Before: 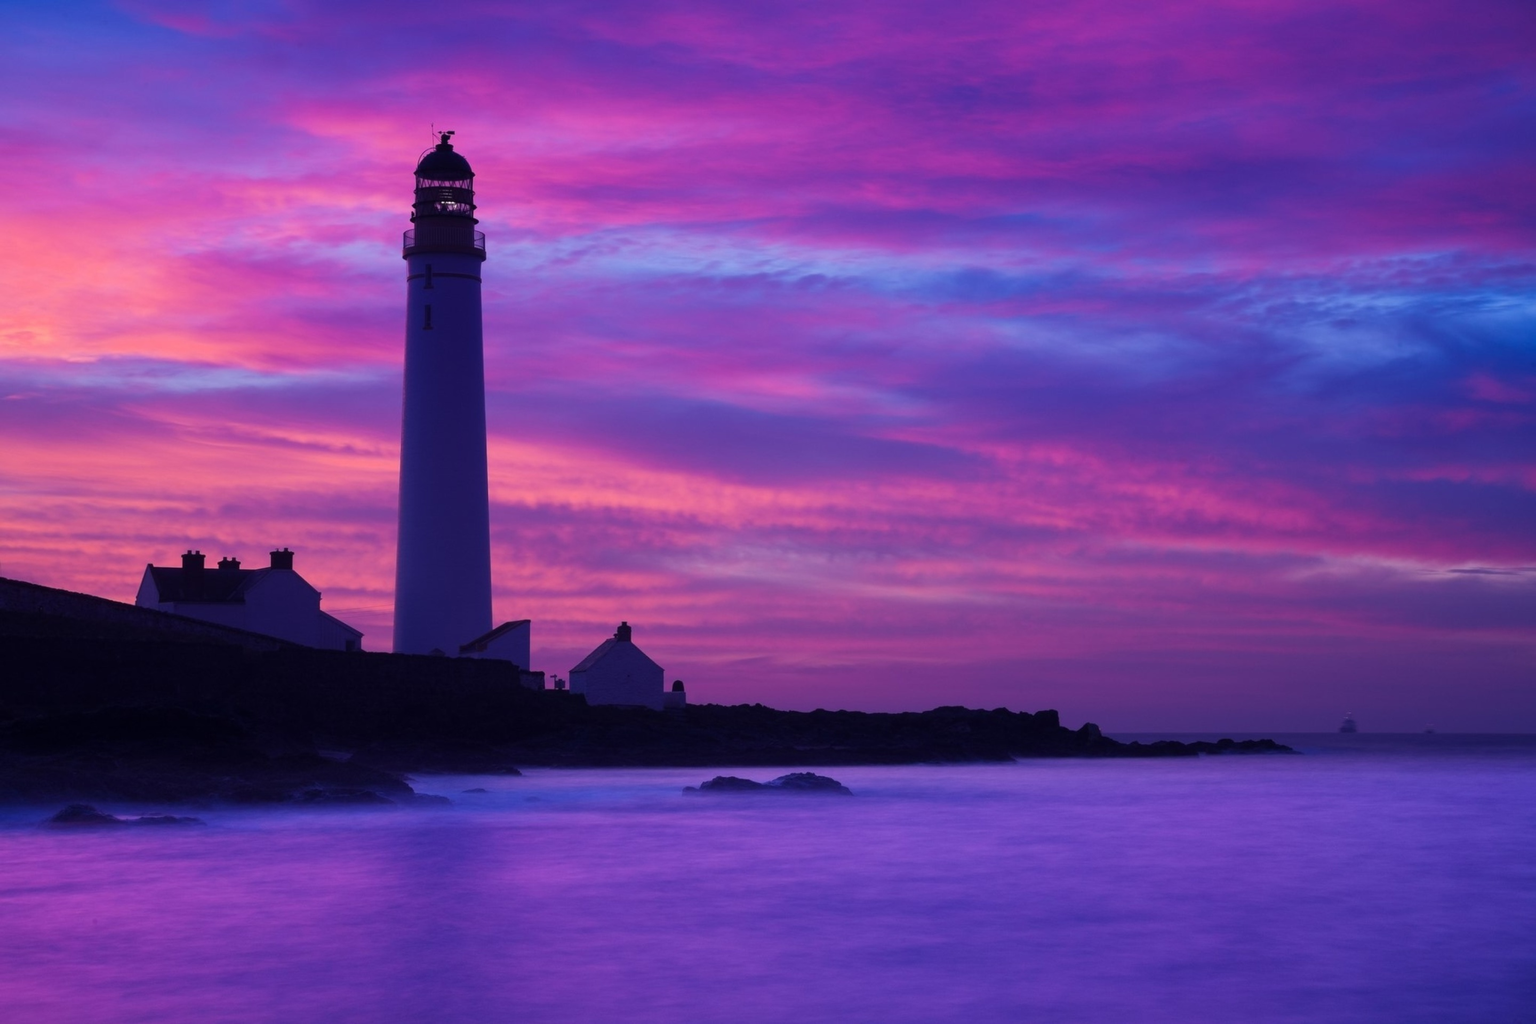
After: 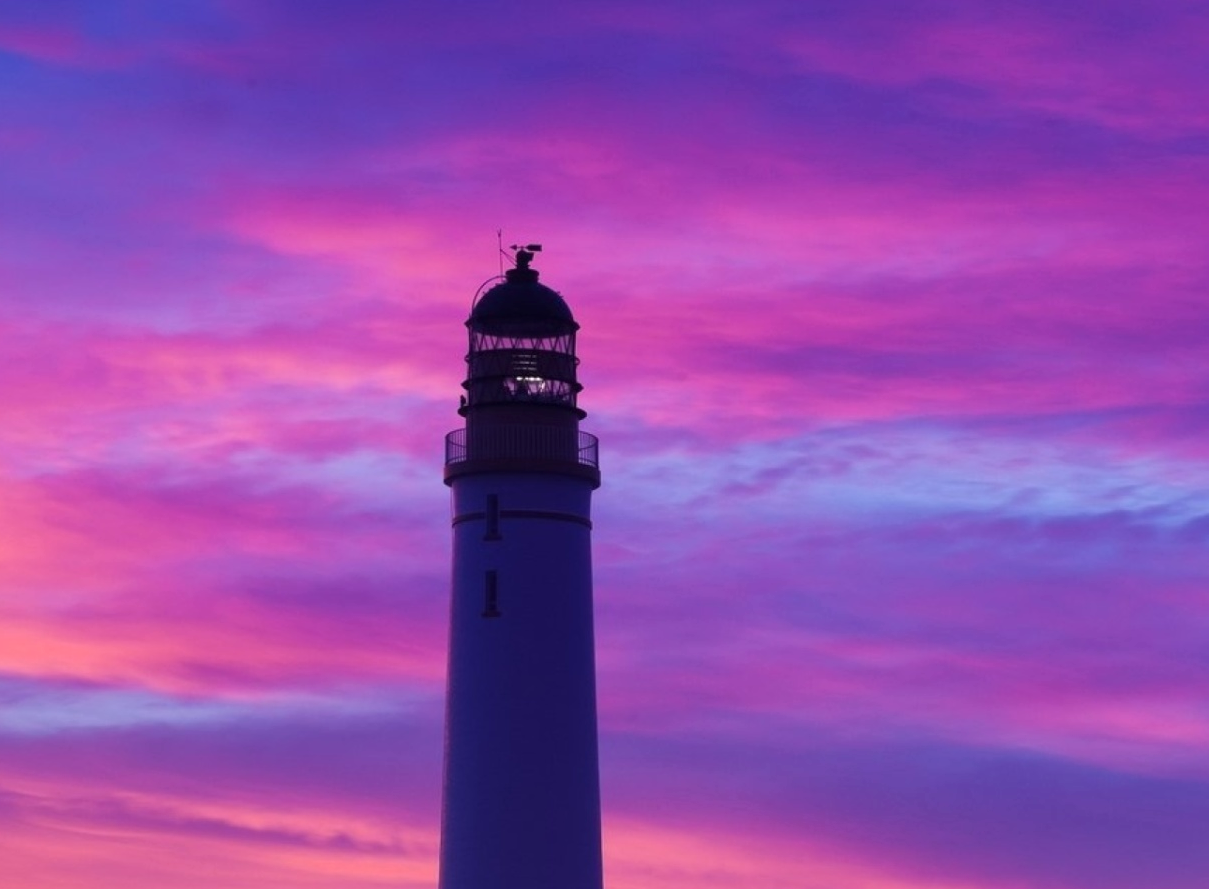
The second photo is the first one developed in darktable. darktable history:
crop and rotate: left 10.817%, top 0.062%, right 47.194%, bottom 53.626%
local contrast: mode bilateral grid, contrast 10, coarseness 25, detail 115%, midtone range 0.2
